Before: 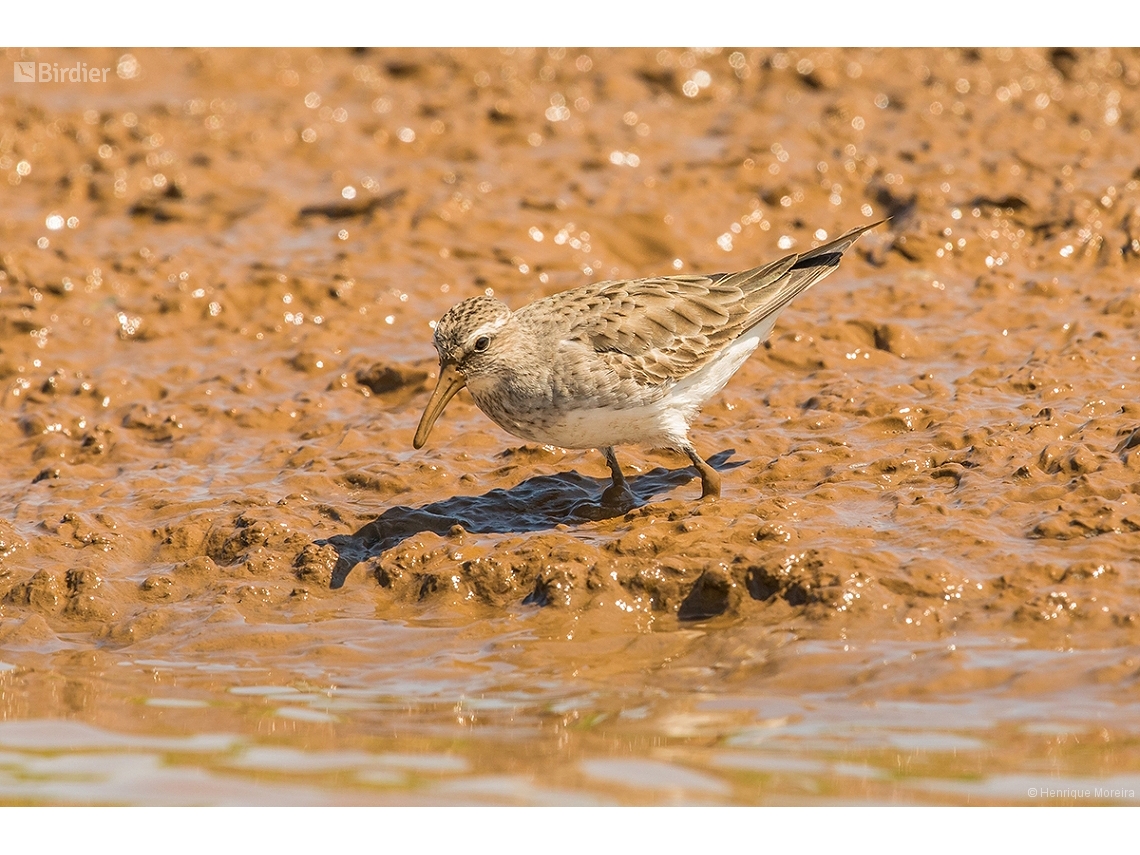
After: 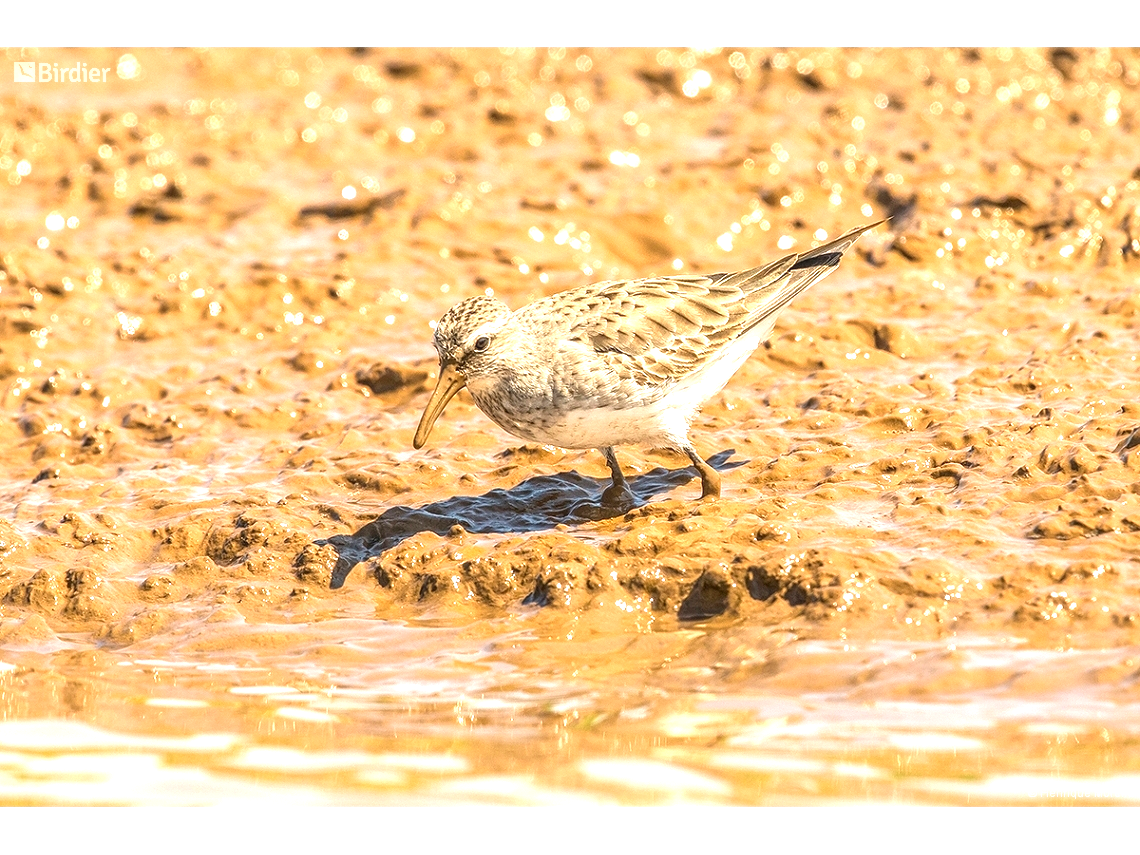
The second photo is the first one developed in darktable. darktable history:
local contrast: on, module defaults
exposure: black level correction 0, exposure 1.105 EV, compensate exposure bias true, compensate highlight preservation false
